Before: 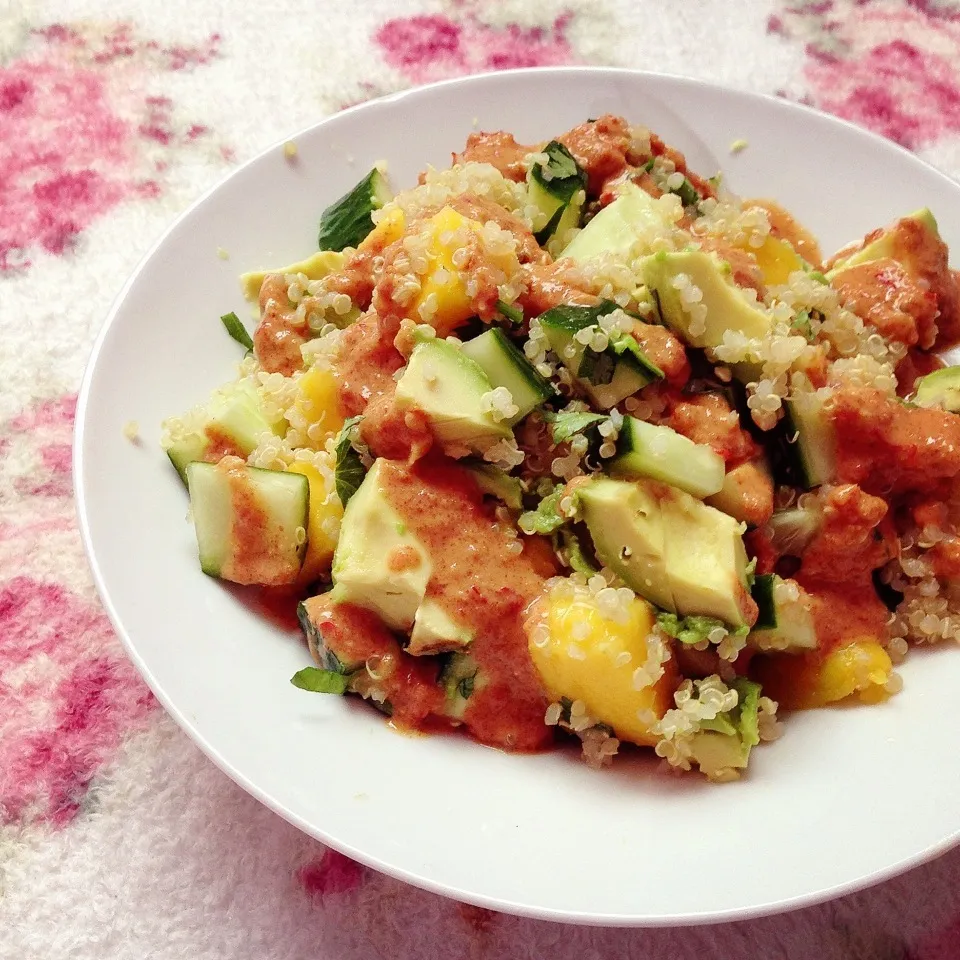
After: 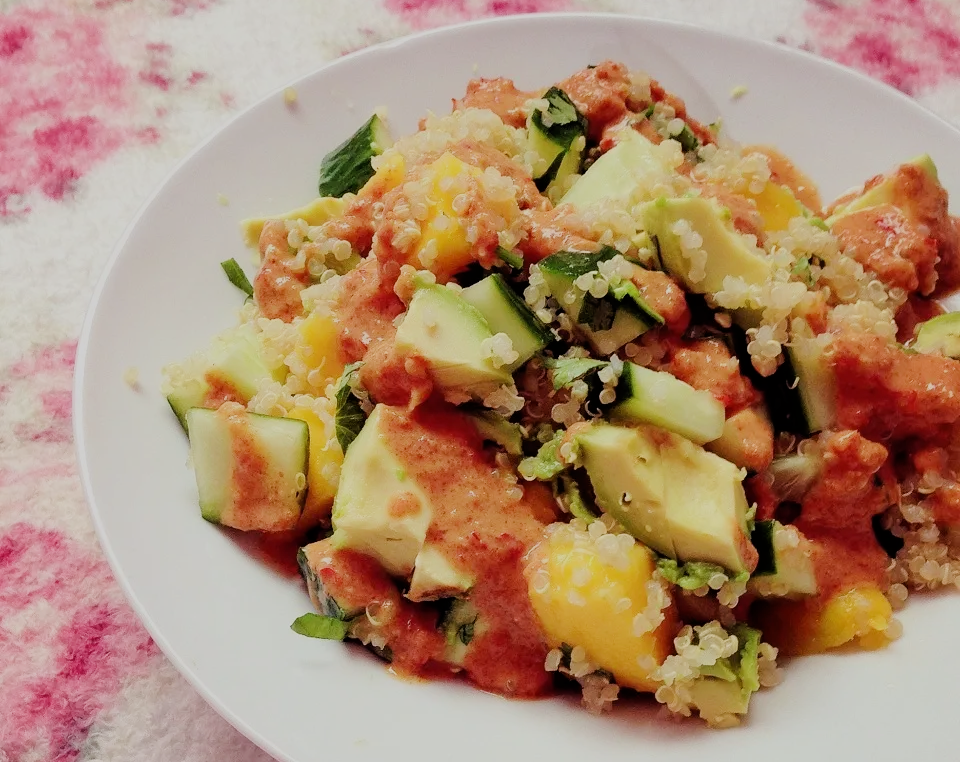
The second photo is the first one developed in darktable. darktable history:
crop and rotate: top 5.667%, bottom 14.893%
filmic rgb: black relative exposure -7.32 EV, white relative exposure 5.1 EV, hardness 3.22
